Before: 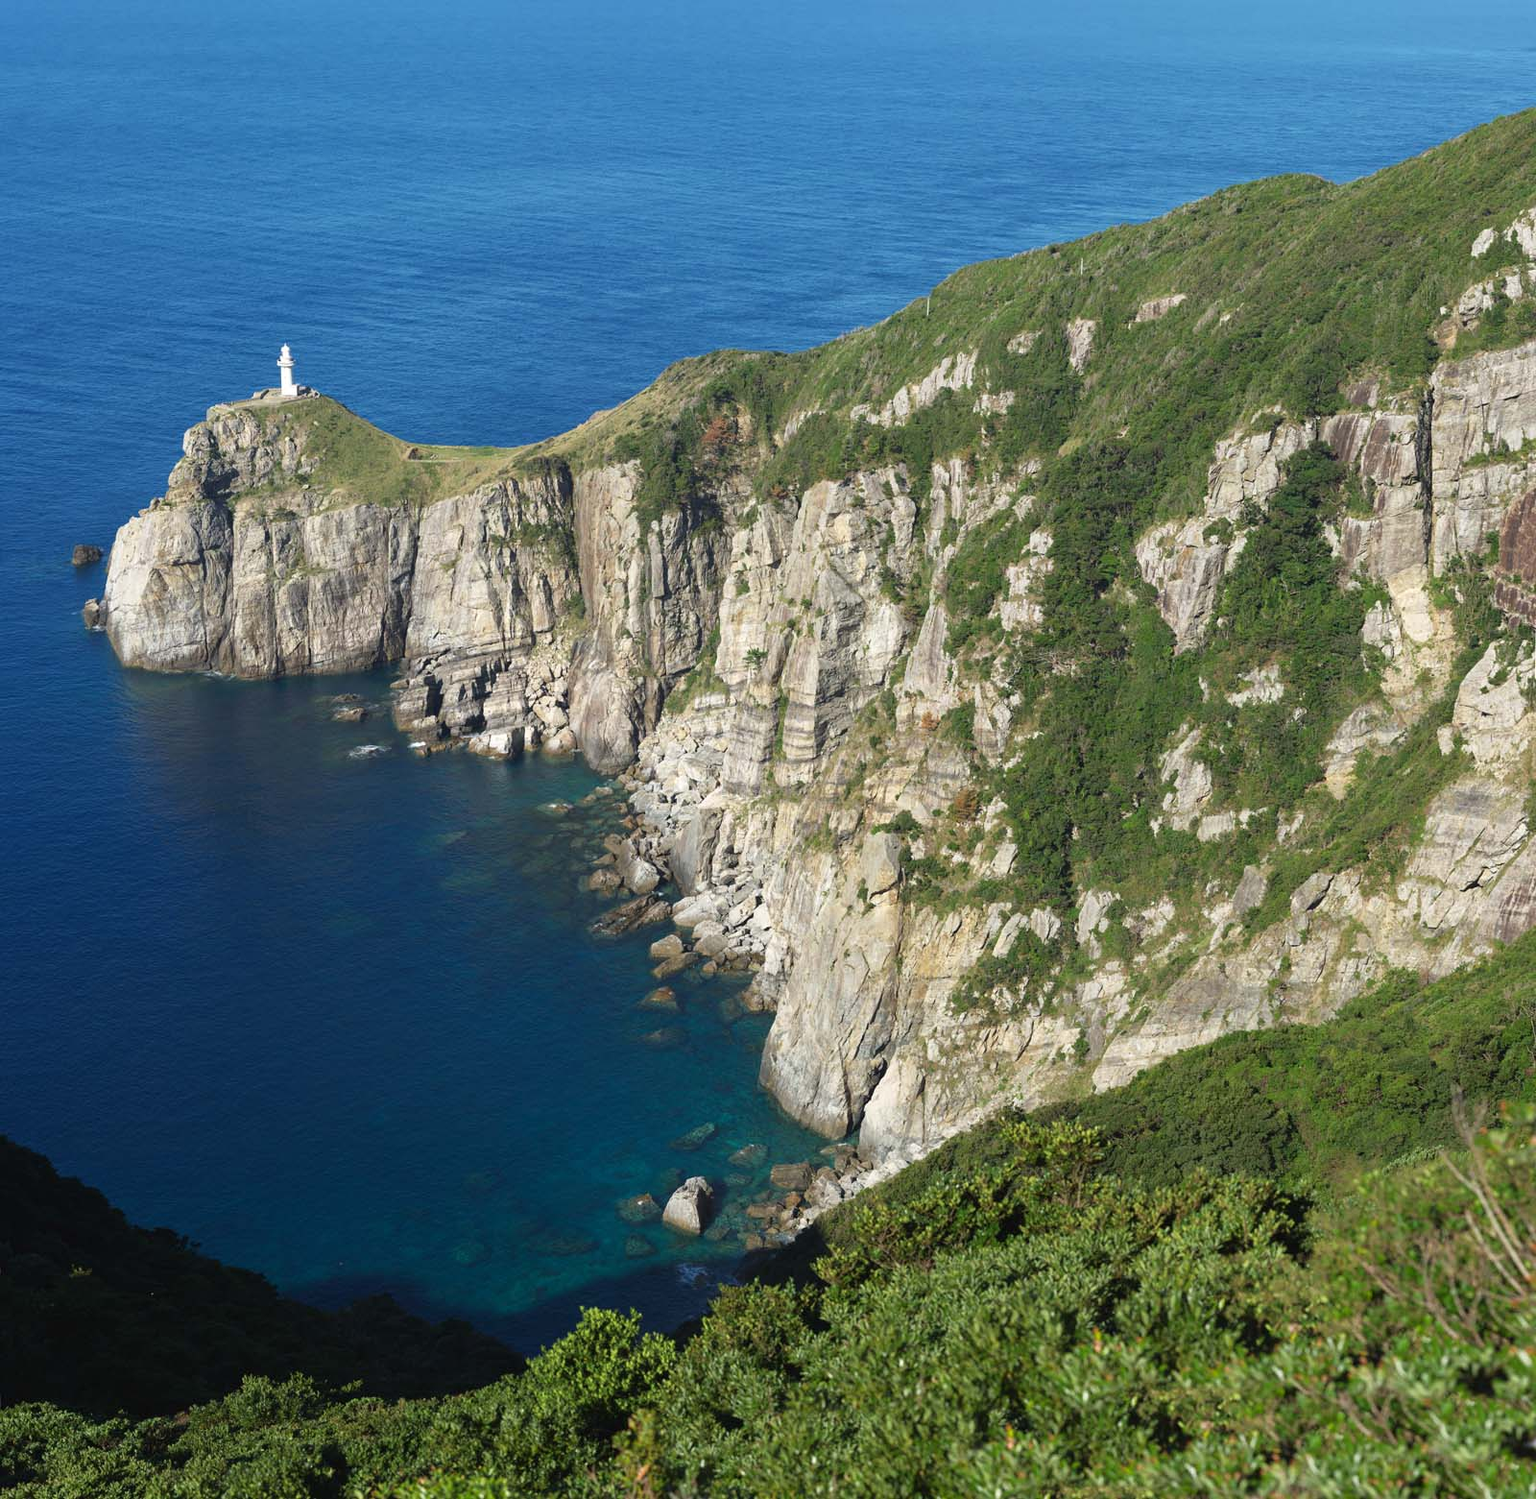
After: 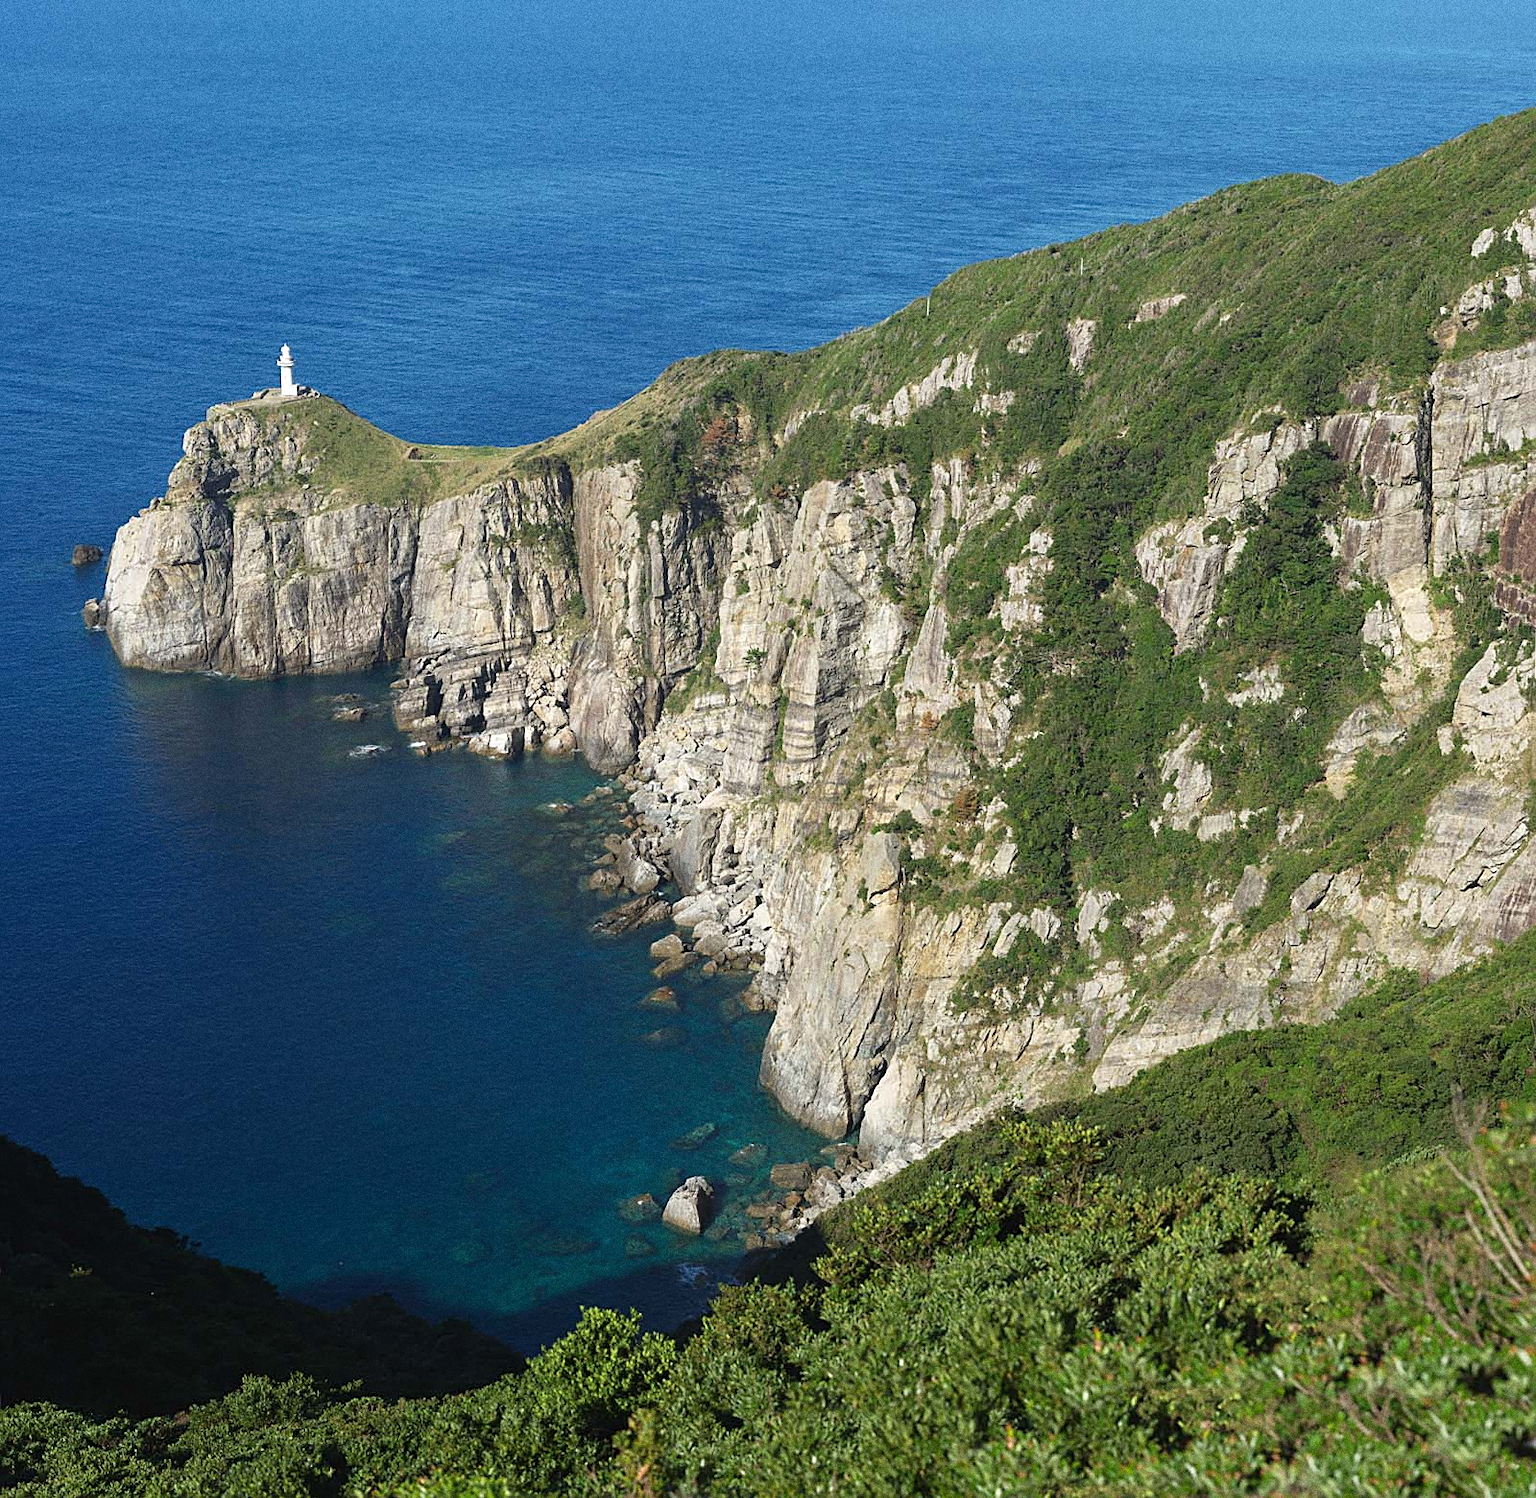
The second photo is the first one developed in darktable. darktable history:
sharpen: on, module defaults
grain: coarseness 0.09 ISO, strength 40%
